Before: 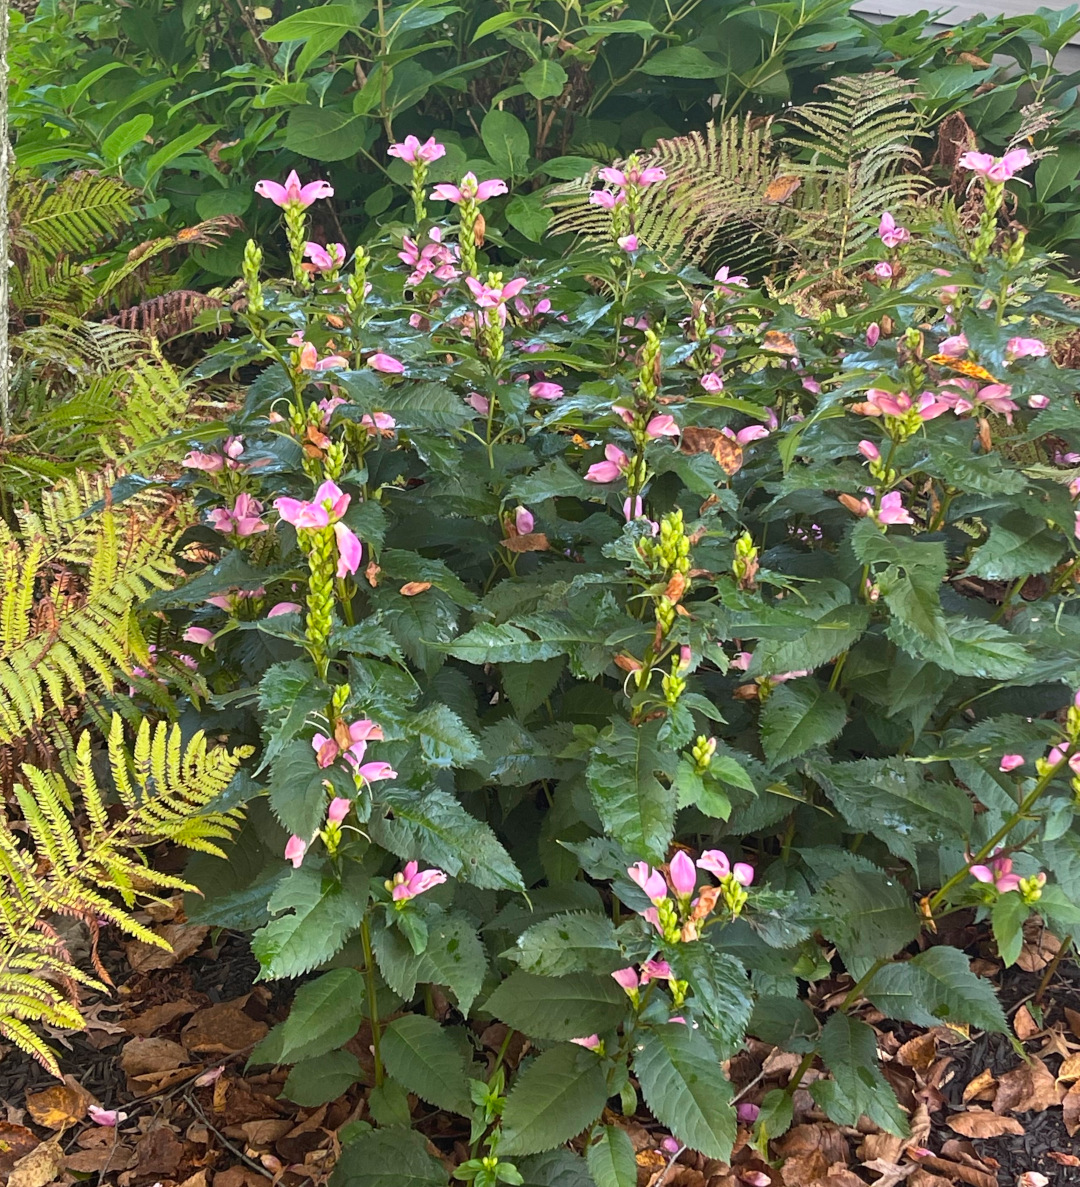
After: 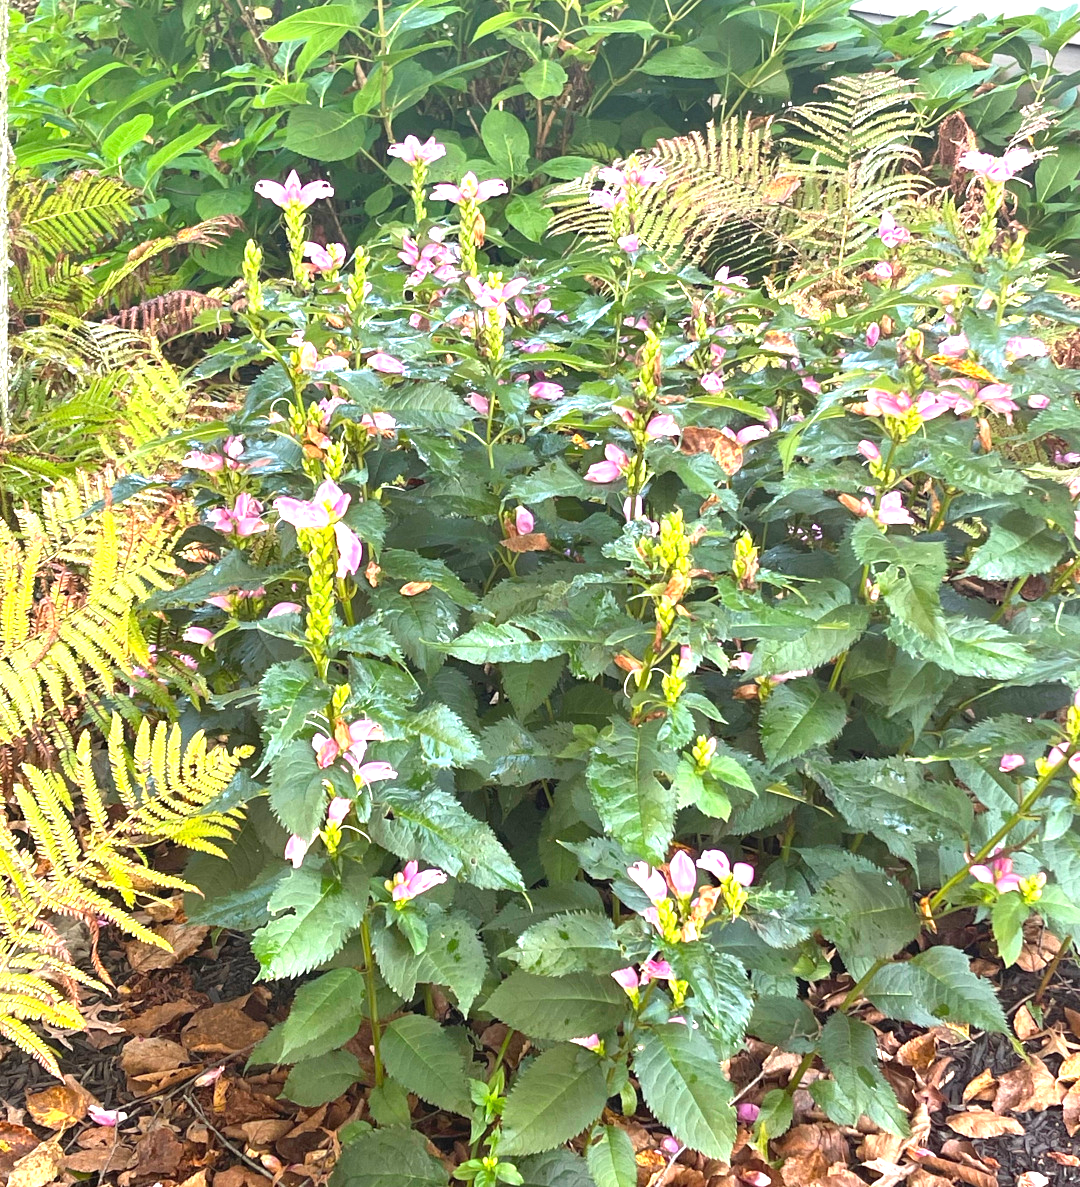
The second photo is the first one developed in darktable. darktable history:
exposure: black level correction 0, exposure 1.291 EV, compensate highlight preservation false
